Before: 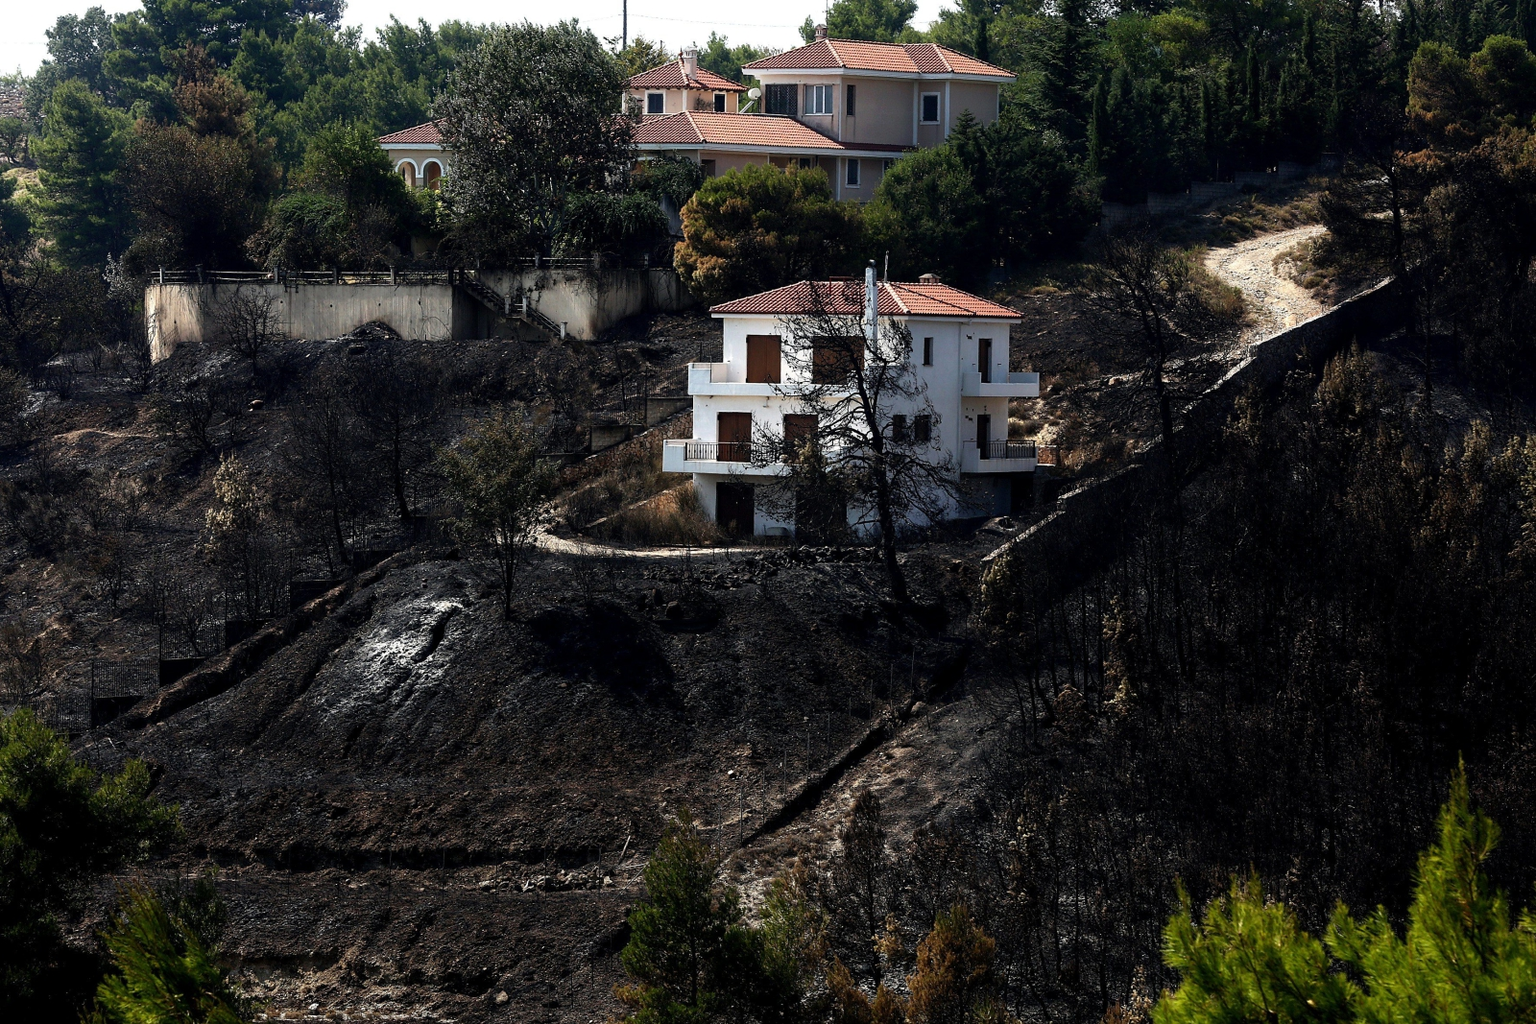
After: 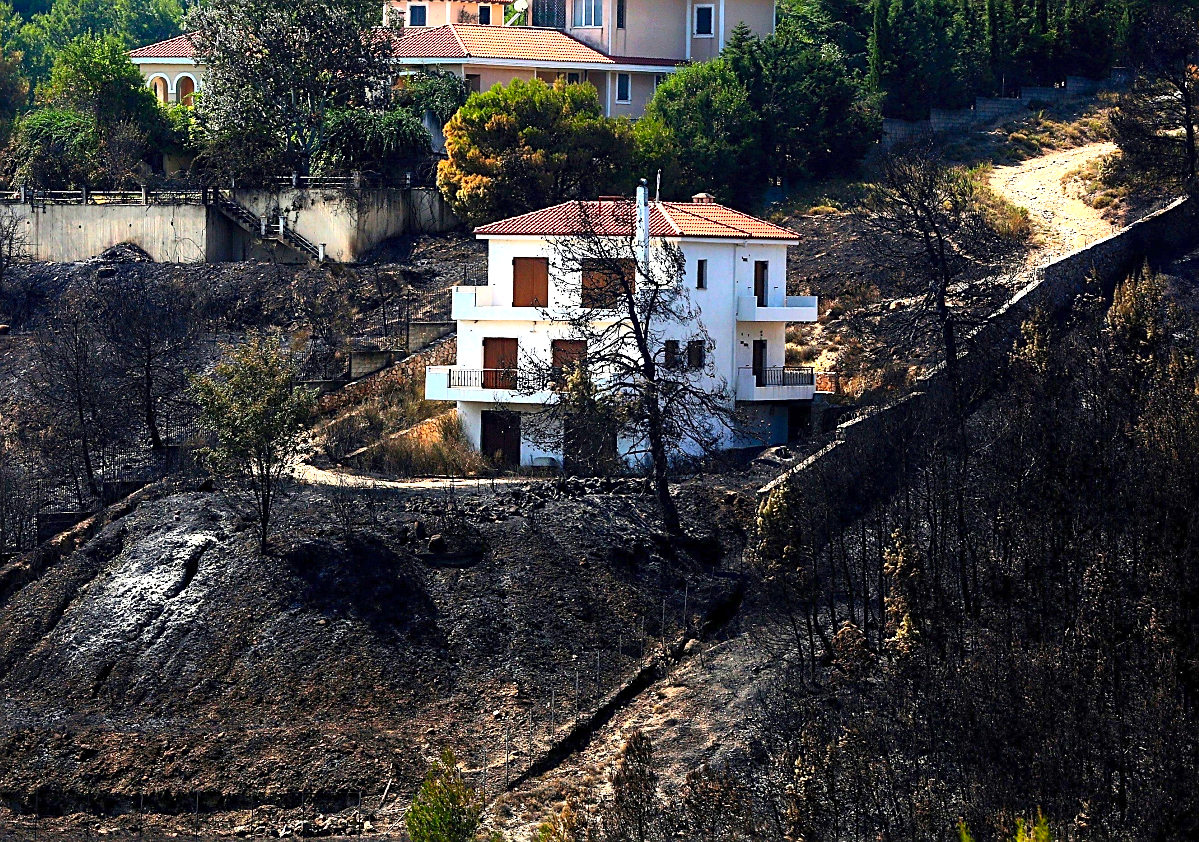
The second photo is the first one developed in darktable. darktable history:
sharpen: on, module defaults
contrast brightness saturation: contrast 0.203, brightness 0.197, saturation 0.794
exposure: black level correction 0, exposure 0.931 EV, compensate highlight preservation false
crop: left 16.569%, top 8.645%, right 8.453%, bottom 12.414%
